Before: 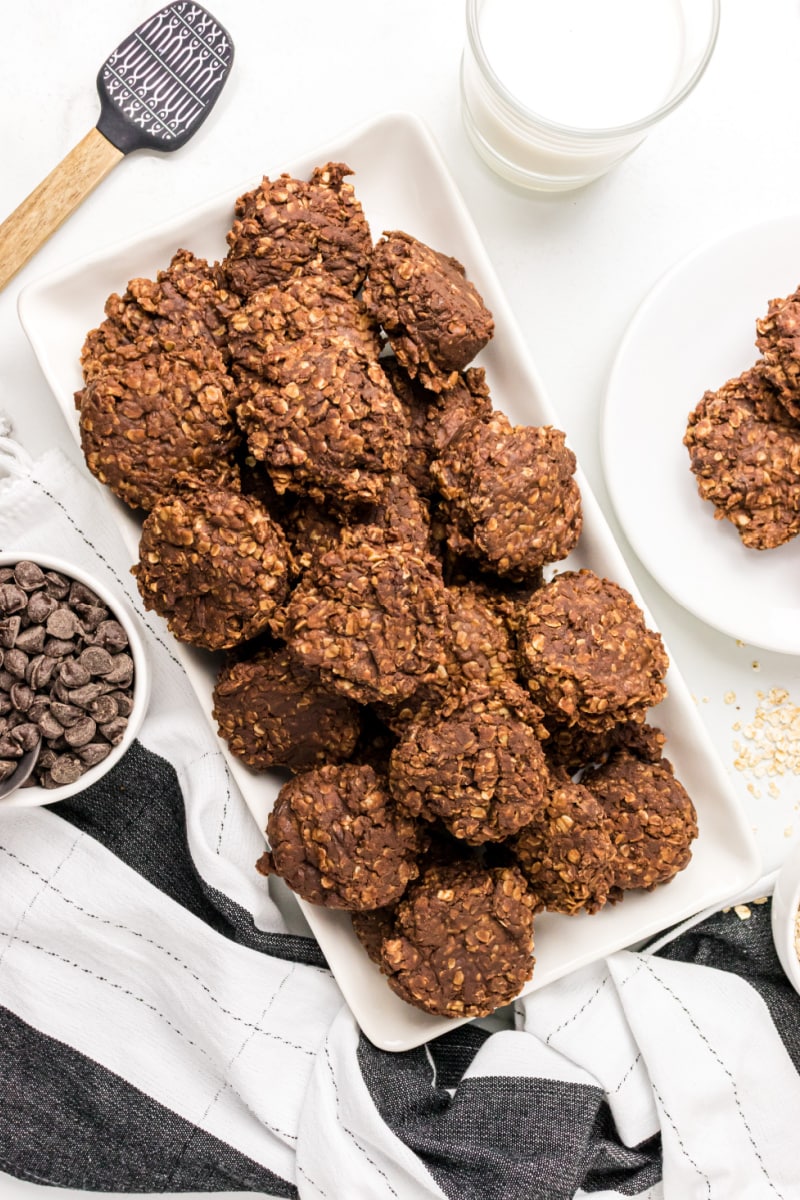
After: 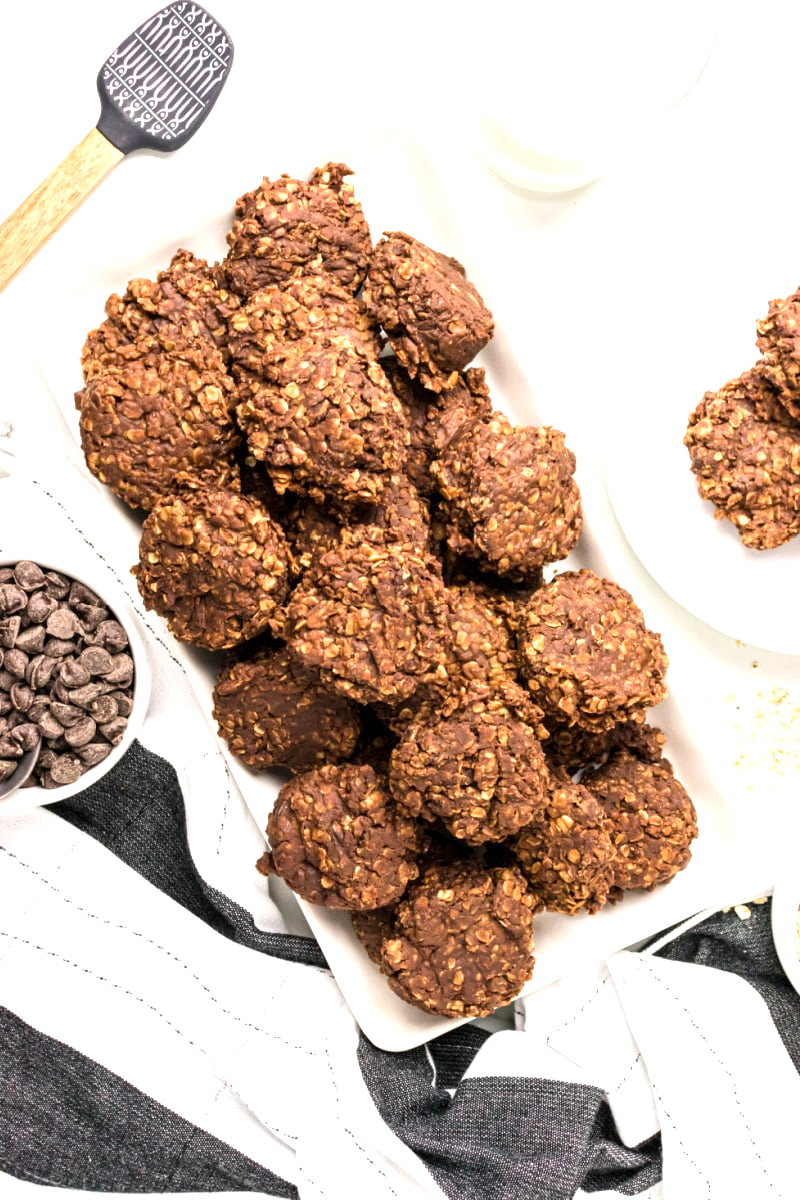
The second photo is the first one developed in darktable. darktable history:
exposure: exposure 0.667 EV, compensate highlight preservation false
